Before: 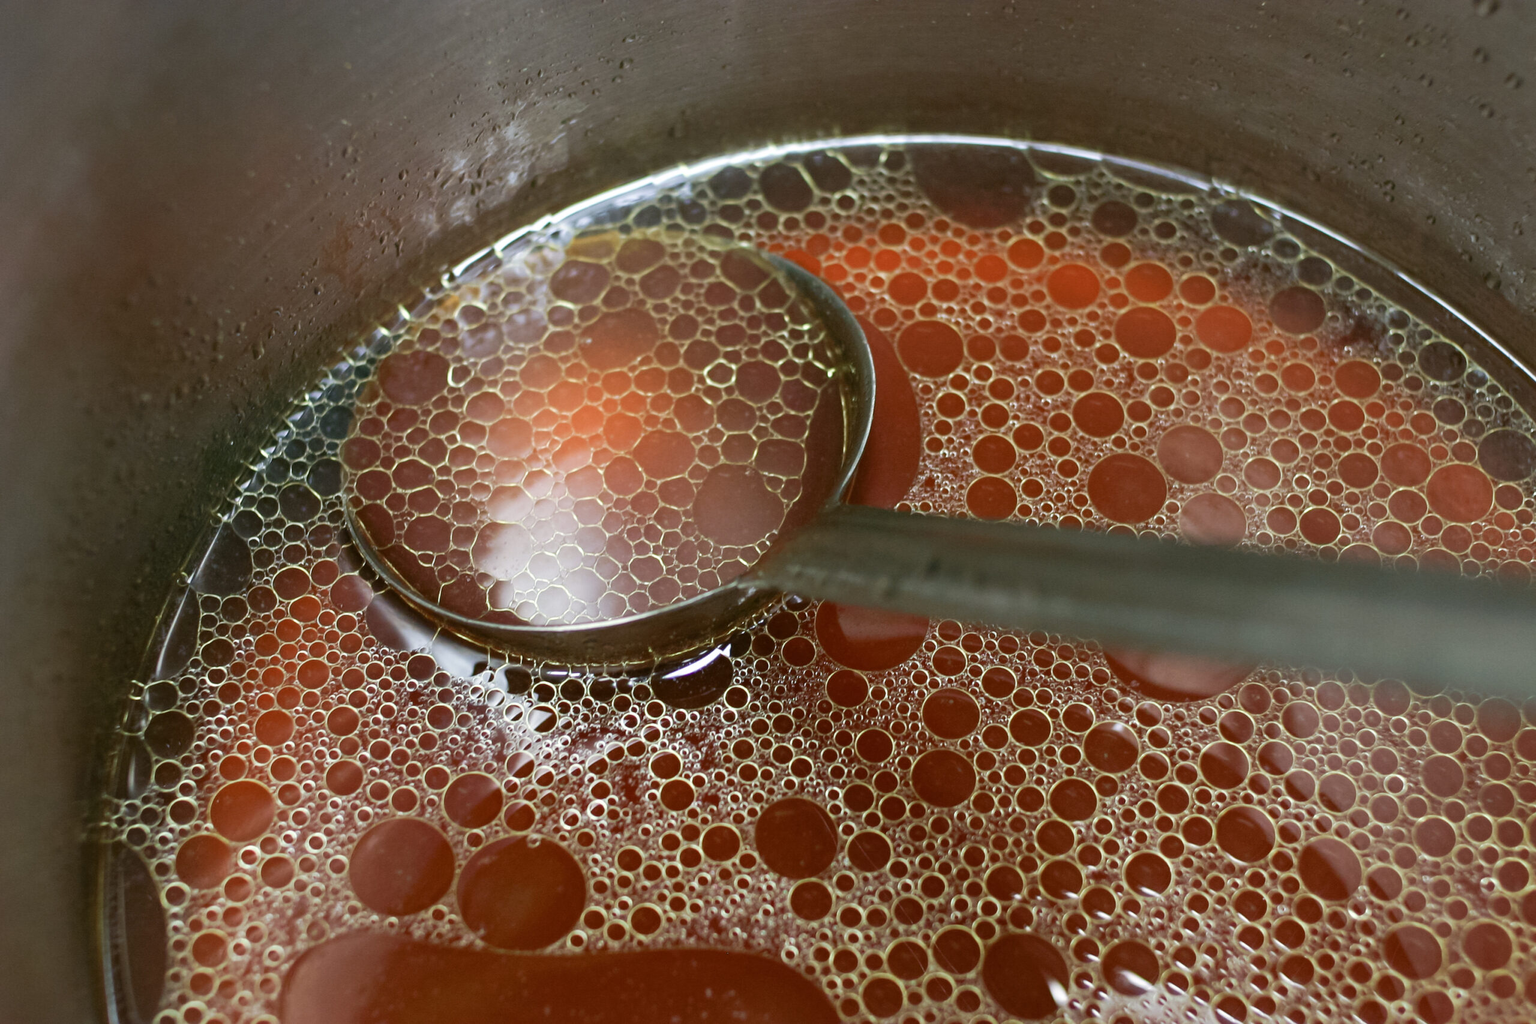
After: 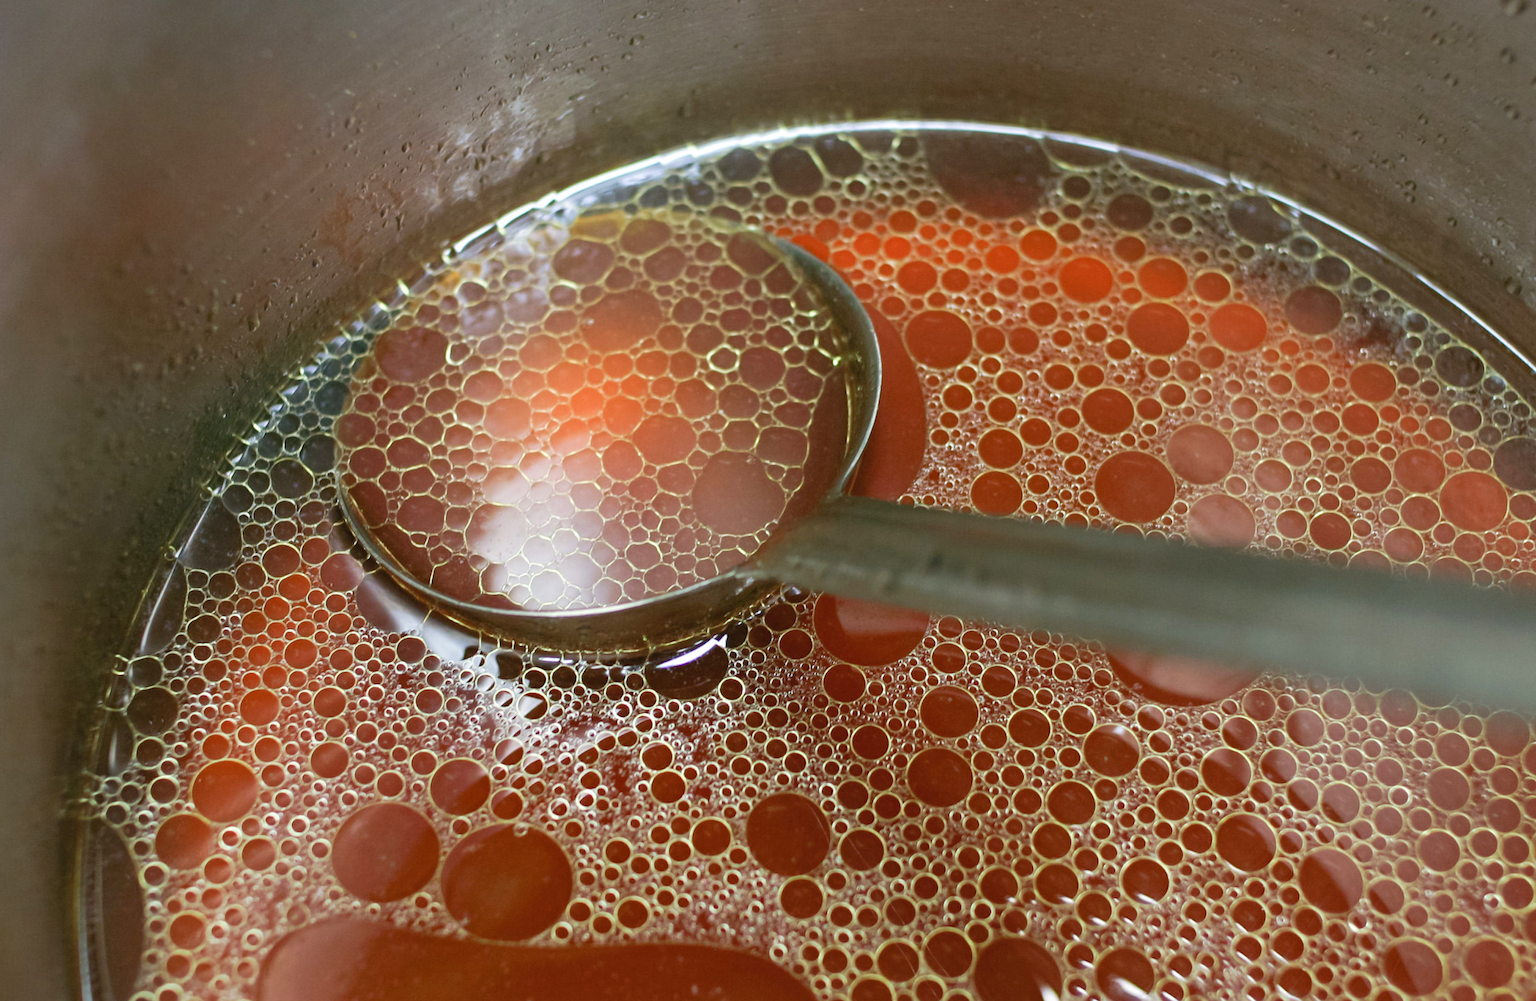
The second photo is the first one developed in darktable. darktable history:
contrast brightness saturation: brightness 0.09, saturation 0.19
rotate and perspective: rotation 1.57°, crop left 0.018, crop right 0.982, crop top 0.039, crop bottom 0.961
